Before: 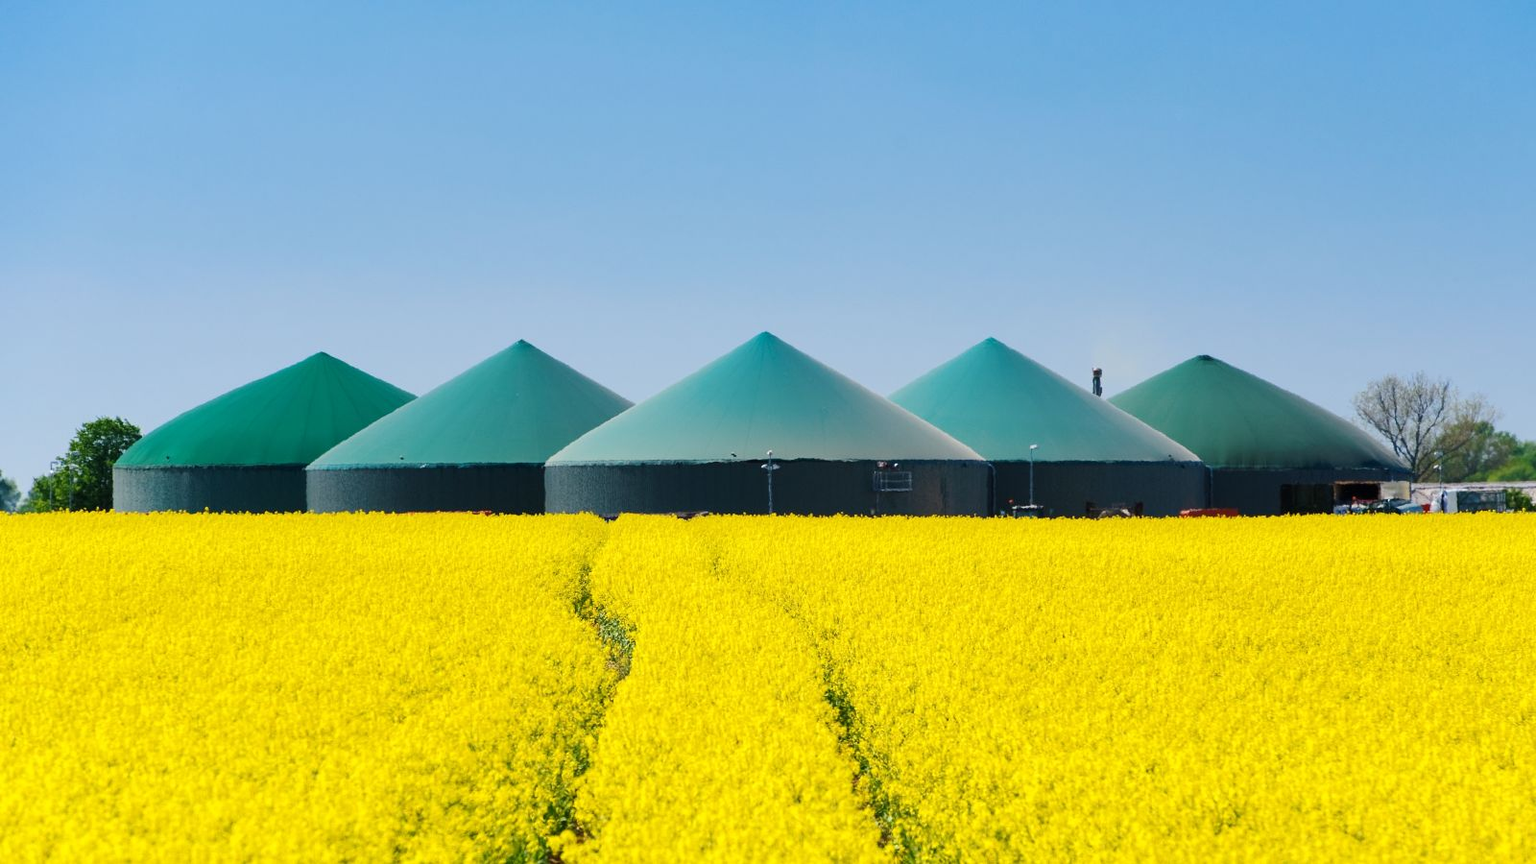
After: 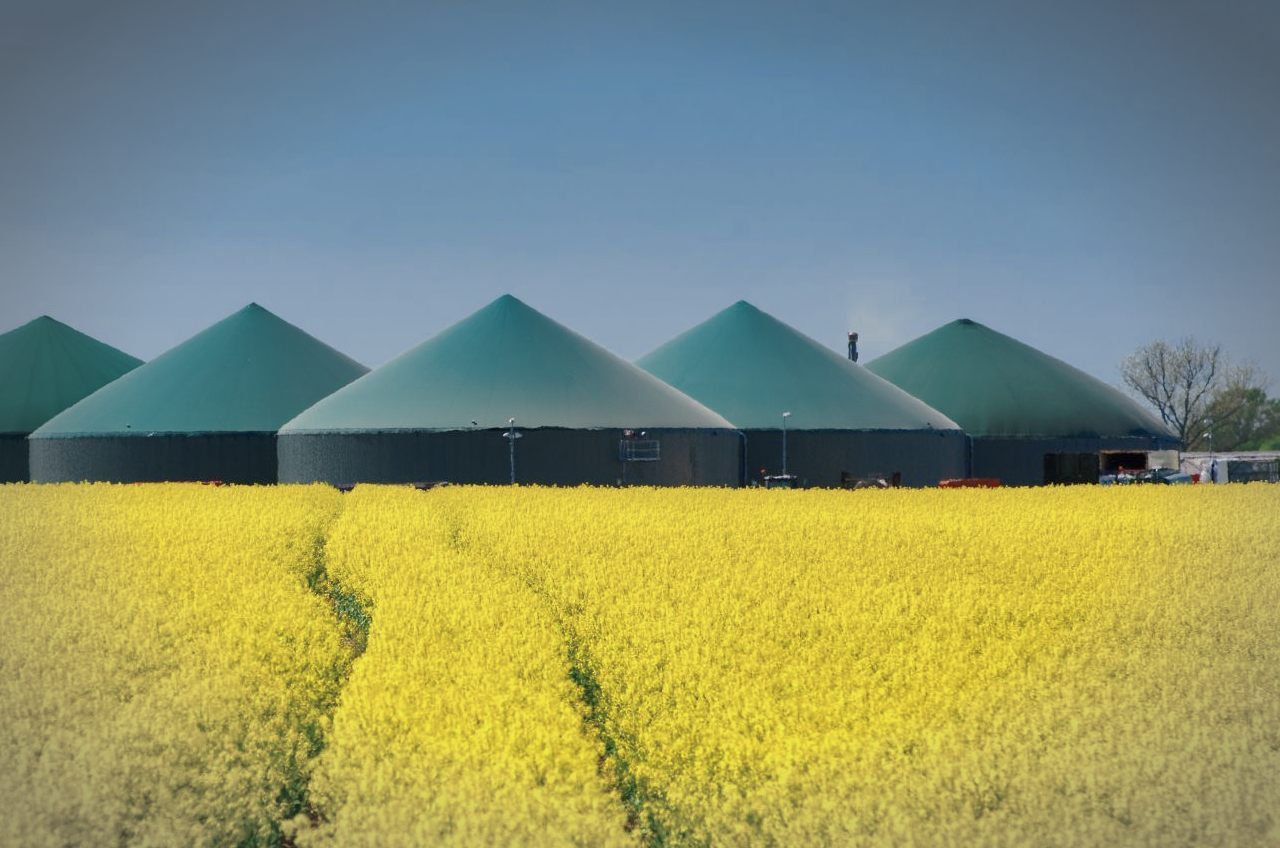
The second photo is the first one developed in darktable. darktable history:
vignetting: automatic ratio true
color zones: curves: ch0 [(0, 0.5) (0.125, 0.4) (0.25, 0.5) (0.375, 0.4) (0.5, 0.4) (0.625, 0.35) (0.75, 0.35) (0.875, 0.5)]; ch1 [(0, 0.35) (0.125, 0.45) (0.25, 0.35) (0.375, 0.35) (0.5, 0.35) (0.625, 0.35) (0.75, 0.45) (0.875, 0.35)]; ch2 [(0, 0.6) (0.125, 0.5) (0.25, 0.5) (0.375, 0.6) (0.5, 0.6) (0.625, 0.5) (0.75, 0.5) (0.875, 0.5)]
shadows and highlights: on, module defaults
crop and rotate: left 18.18%, top 5.762%, right 1.763%
